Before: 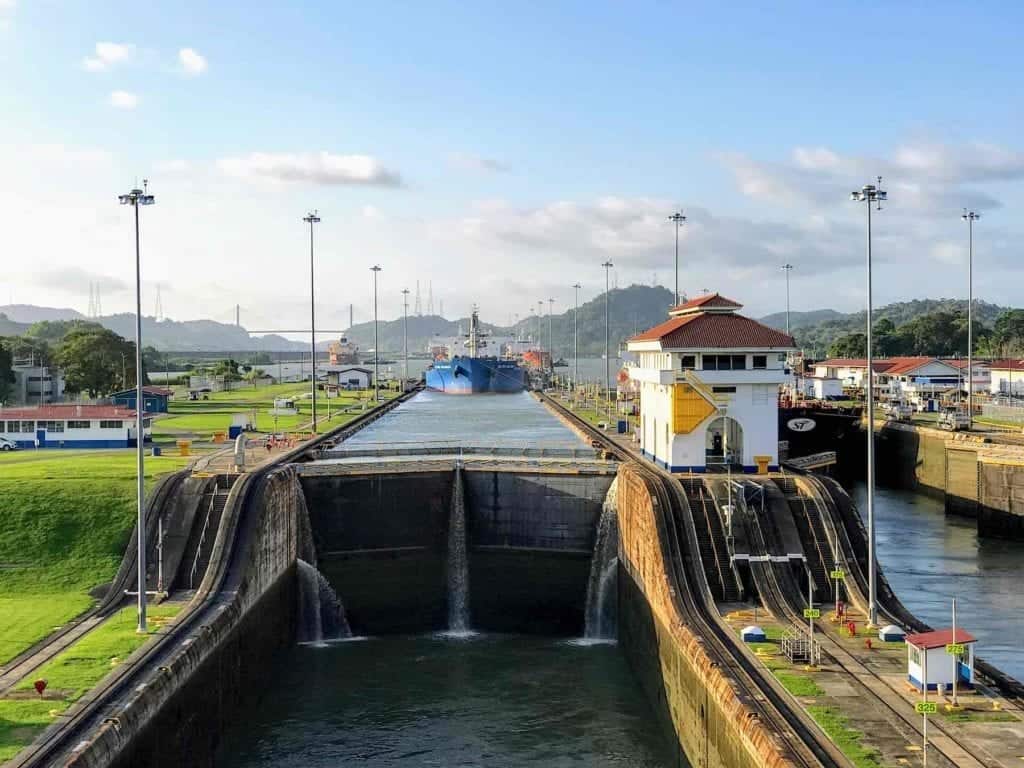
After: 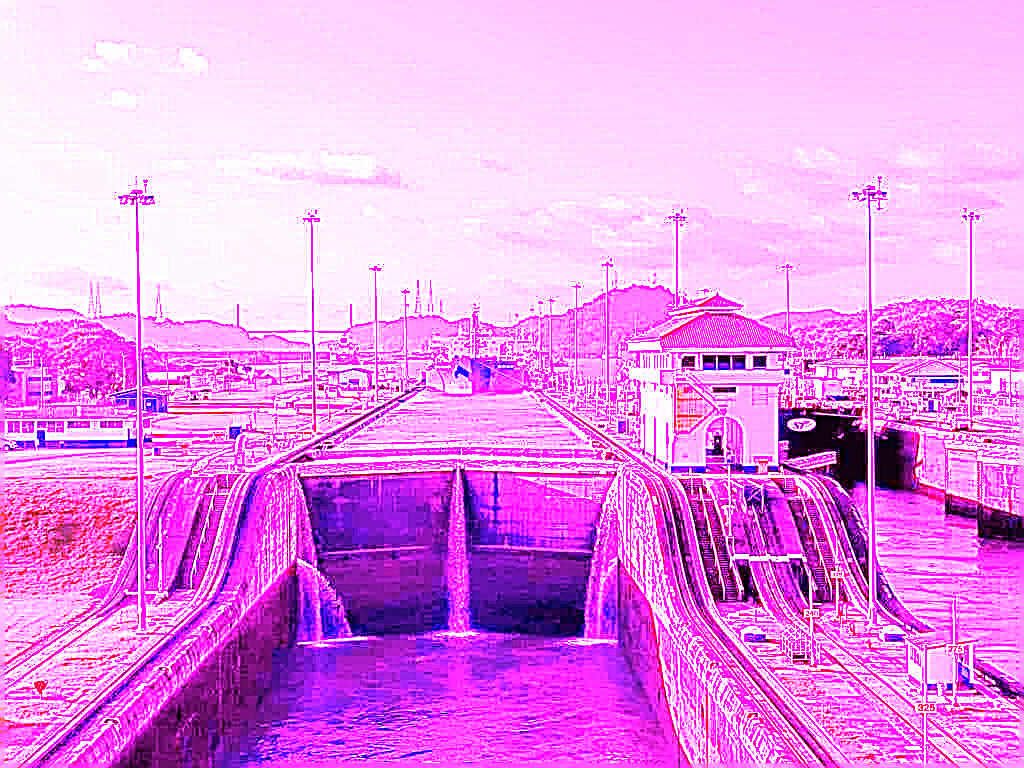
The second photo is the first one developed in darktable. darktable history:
white balance: red 8, blue 8
sharpen: amount 0.575
